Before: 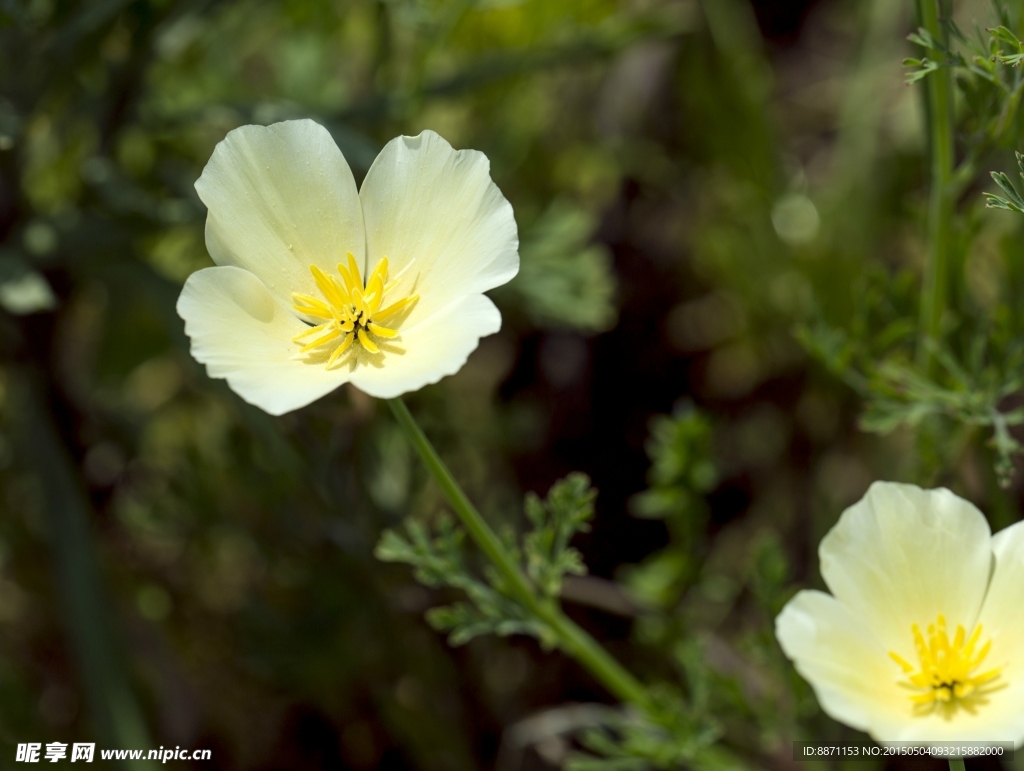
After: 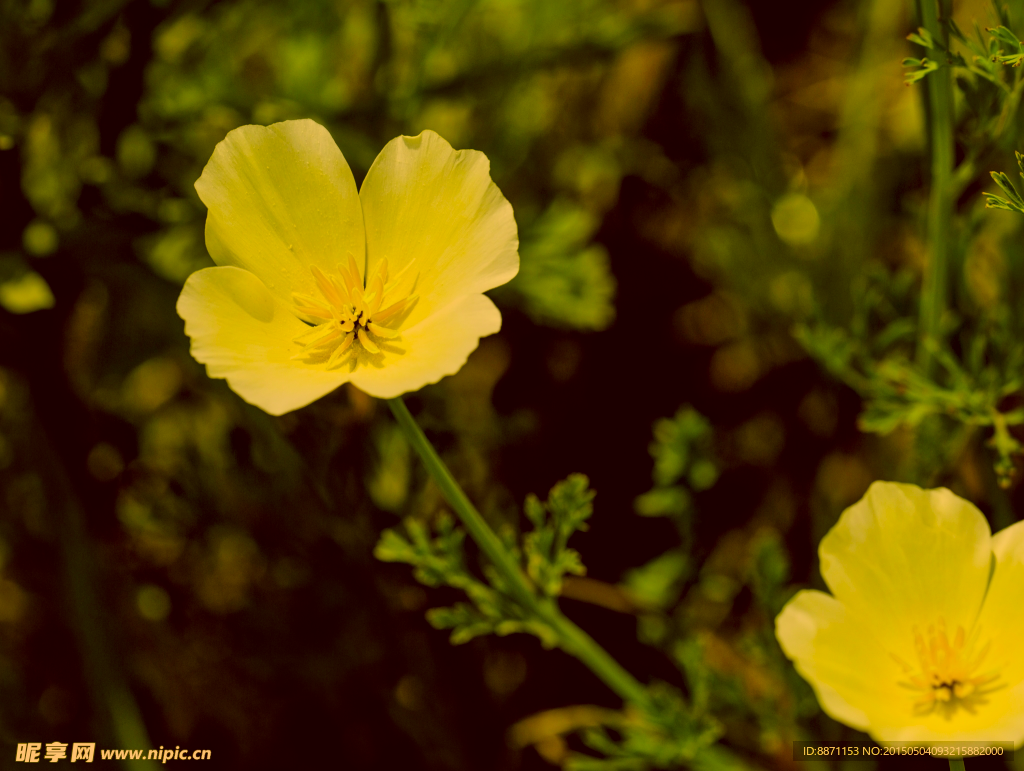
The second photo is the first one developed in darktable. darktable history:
filmic rgb: black relative exposure -7.65 EV, white relative exposure 4.56 EV, hardness 3.61
exposure: exposure -0.214 EV, compensate exposure bias true, compensate highlight preservation false
local contrast: mode bilateral grid, contrast 20, coarseness 20, detail 150%, midtone range 0.2
color correction: highlights a* 10.87, highlights b* 30.77, shadows a* 2.65, shadows b* 17.27, saturation 1.73
